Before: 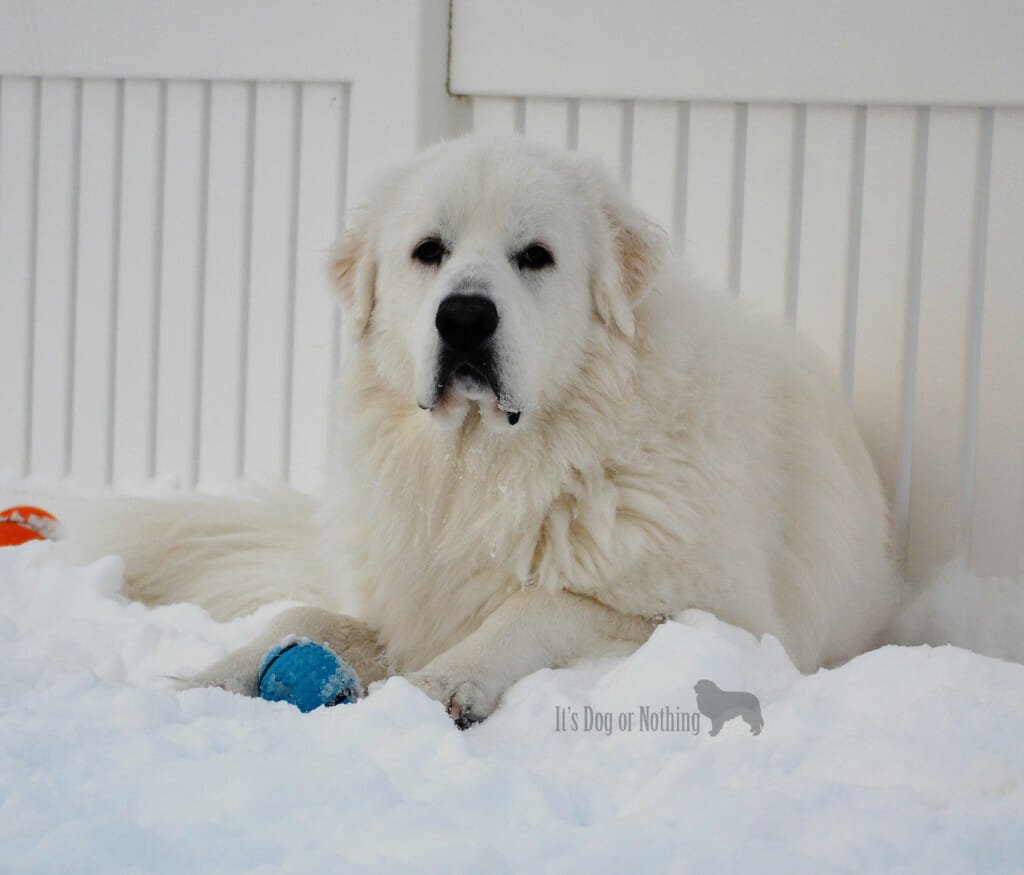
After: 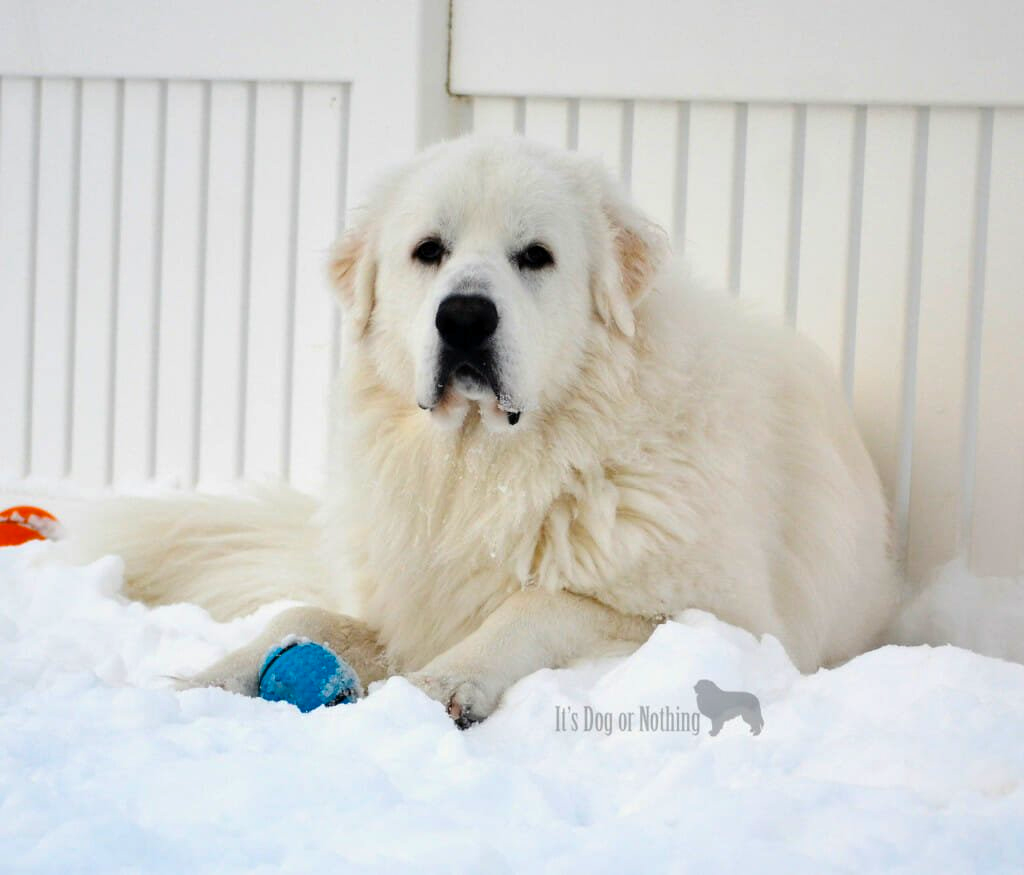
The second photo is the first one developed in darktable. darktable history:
color balance rgb: perceptual saturation grading › global saturation 25%, global vibrance 10%
exposure: black level correction 0.001, exposure 0.5 EV, compensate exposure bias true, compensate highlight preservation false
